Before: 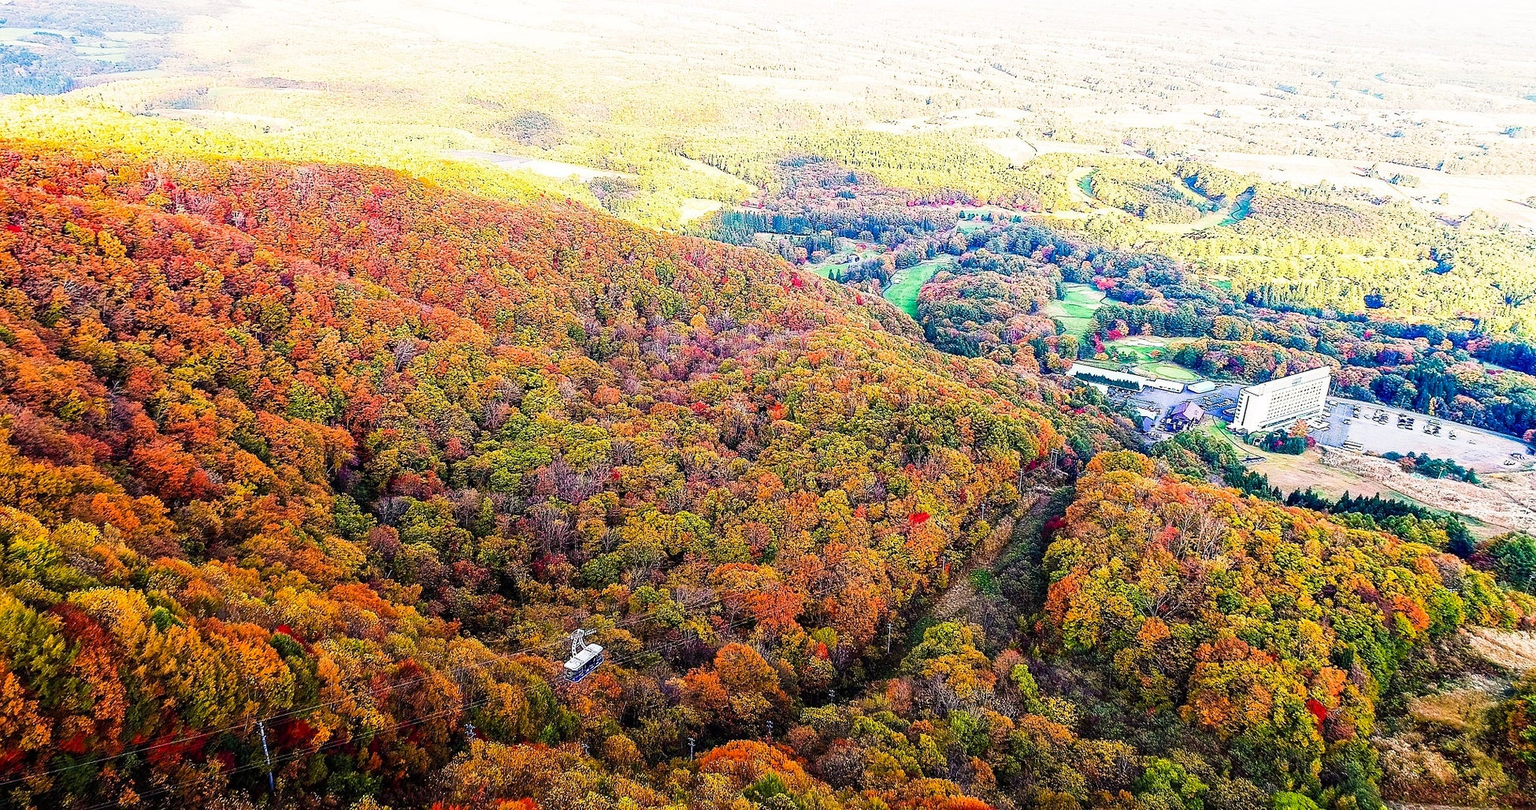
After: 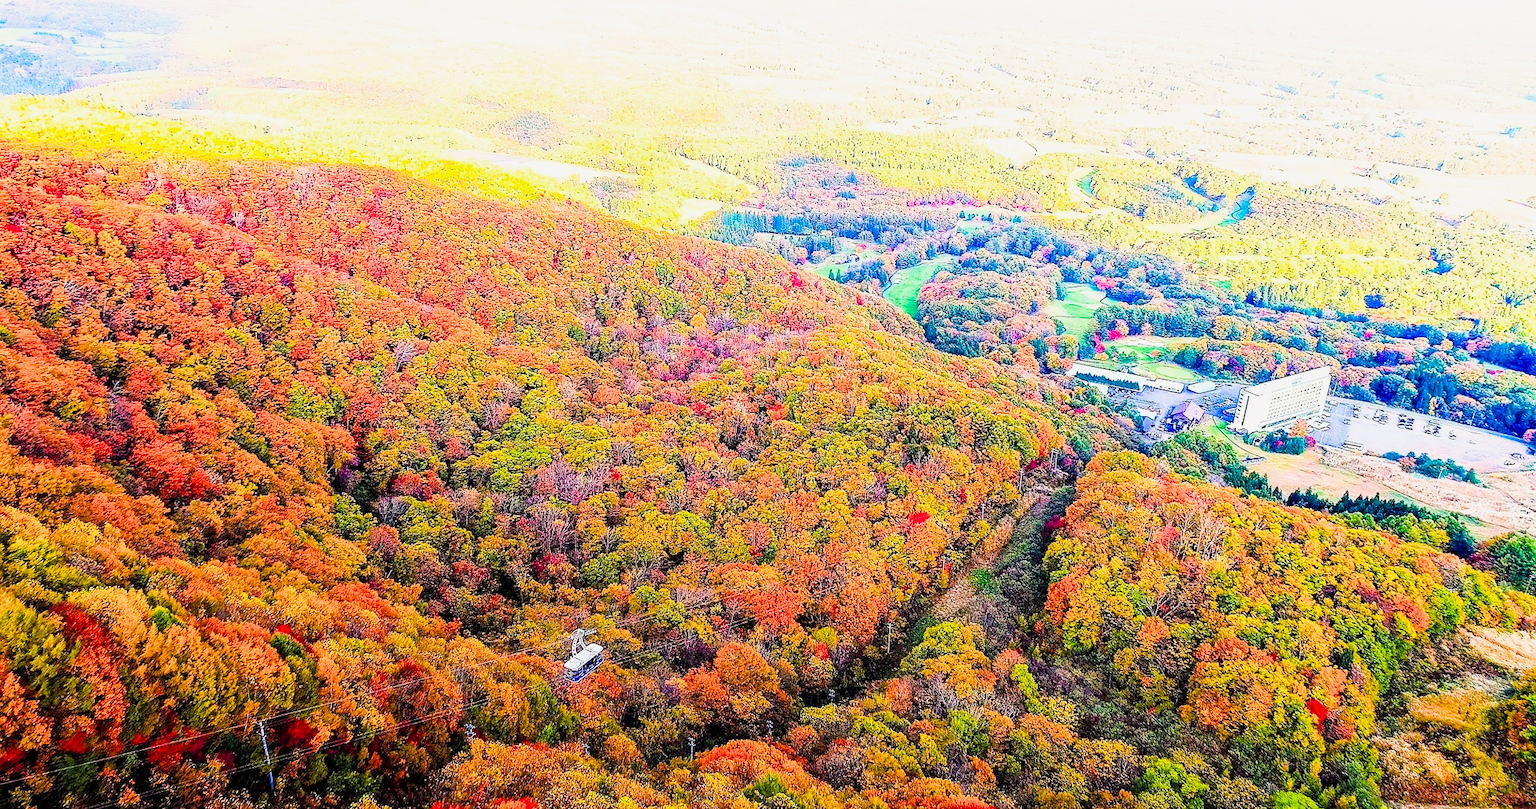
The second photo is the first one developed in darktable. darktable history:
color balance rgb: perceptual saturation grading › global saturation 25.613%
filmic rgb: black relative exposure -7.65 EV, white relative exposure 4.56 EV, hardness 3.61, iterations of high-quality reconstruction 0
contrast brightness saturation: contrast 0.042, saturation 0.164
exposure: black level correction 0, exposure 1.2 EV, compensate highlight preservation false
